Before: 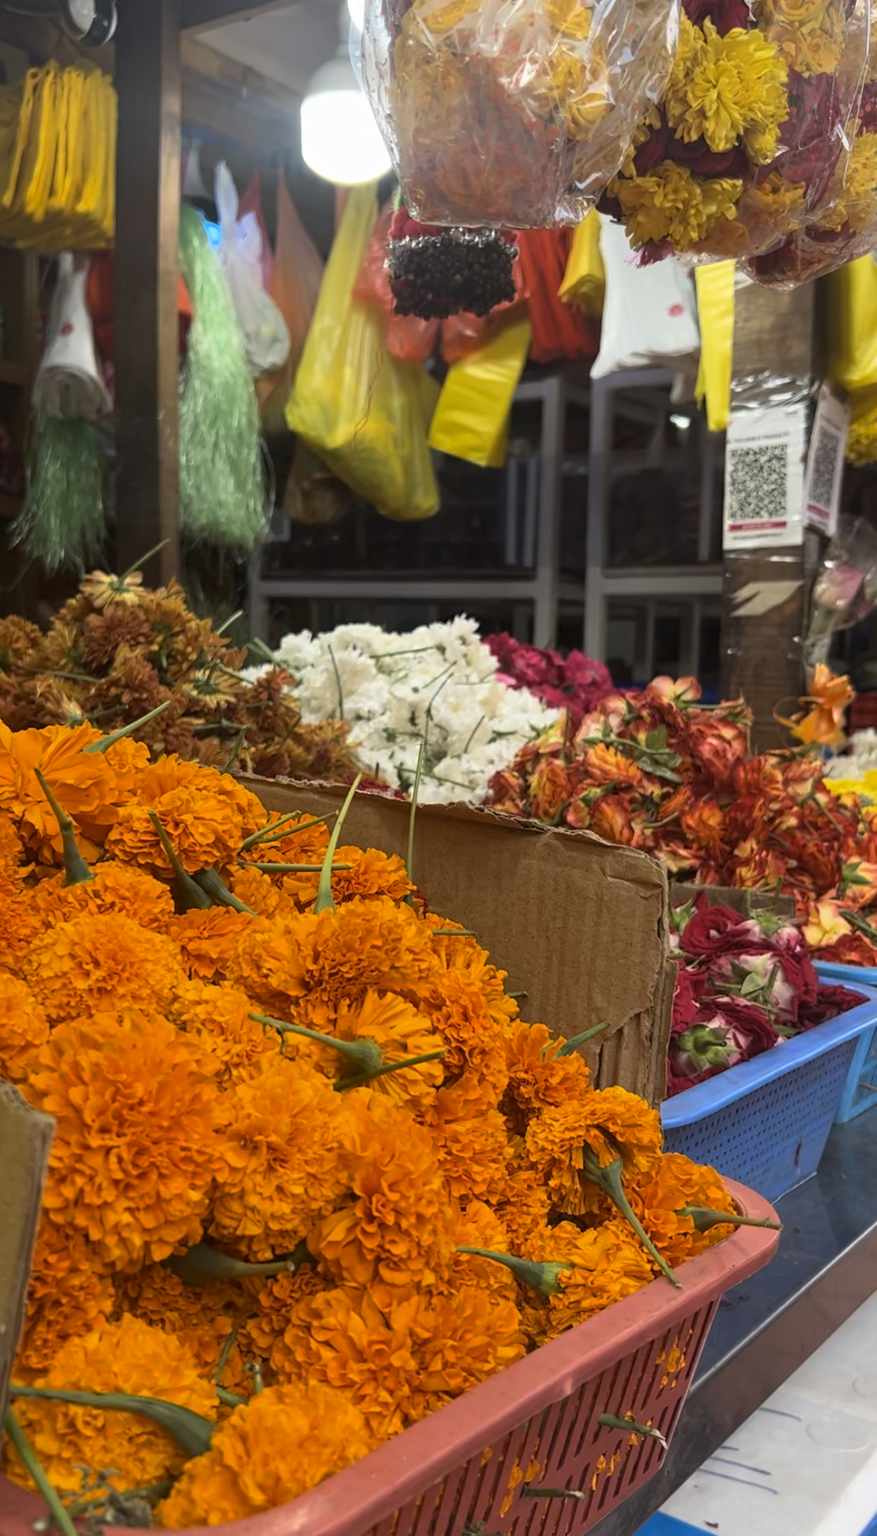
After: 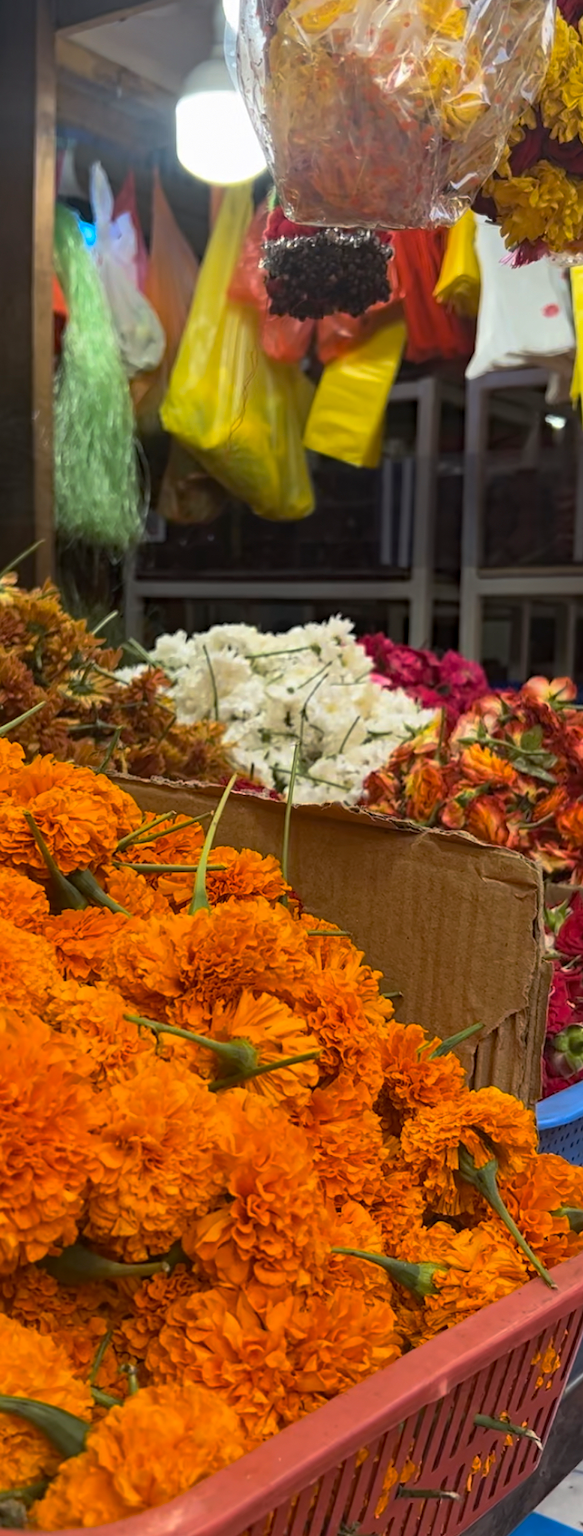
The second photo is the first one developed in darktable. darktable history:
haze removal: strength 0.278, distance 0.247, adaptive false
crop and rotate: left 14.323%, right 19.174%
